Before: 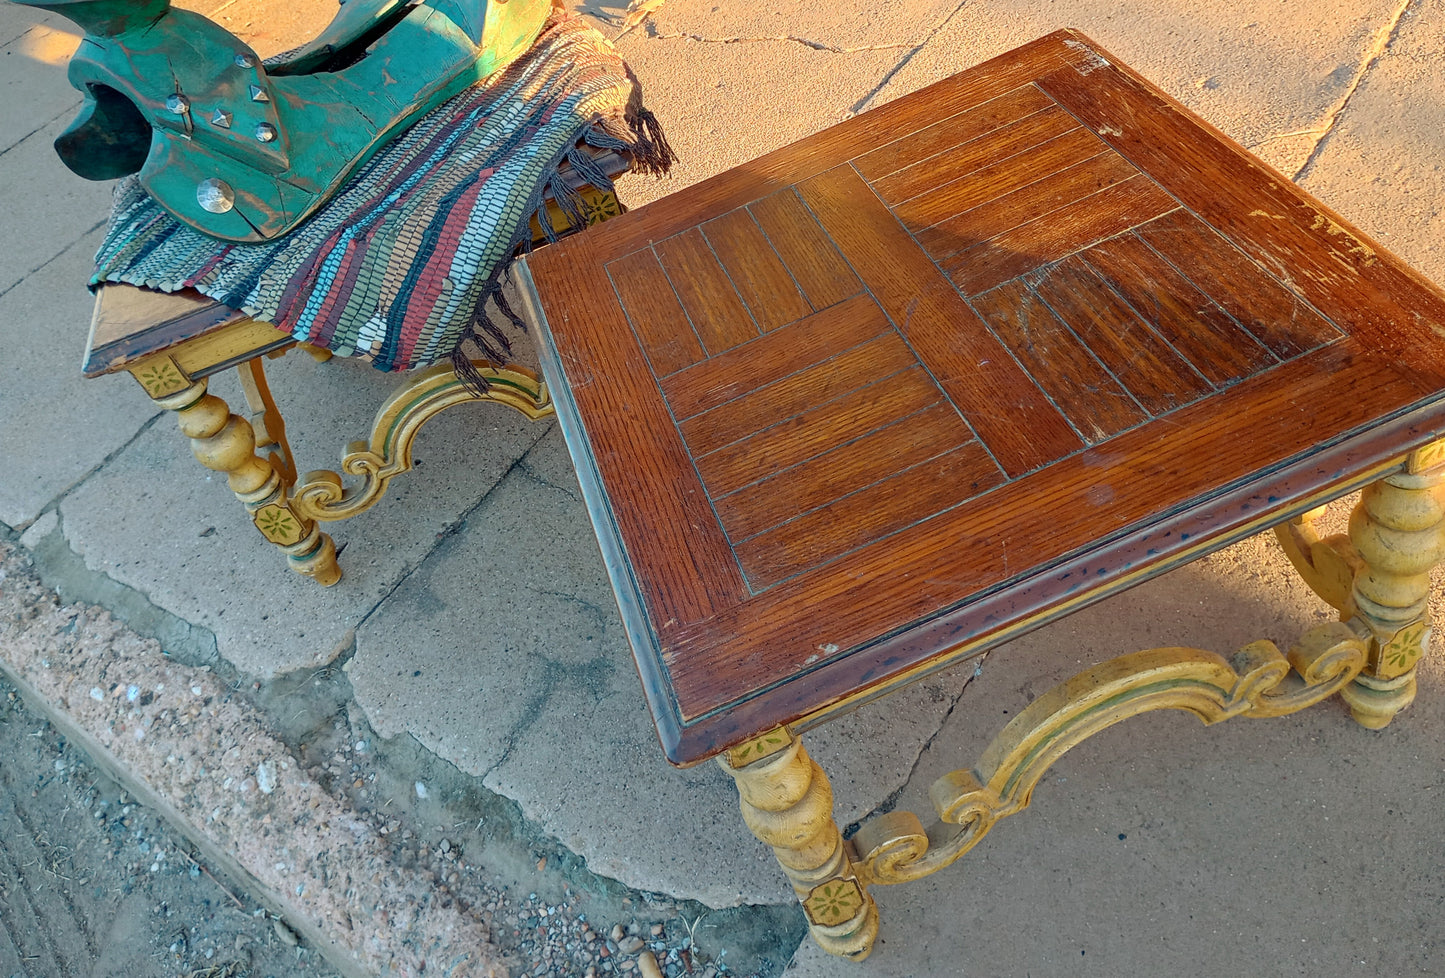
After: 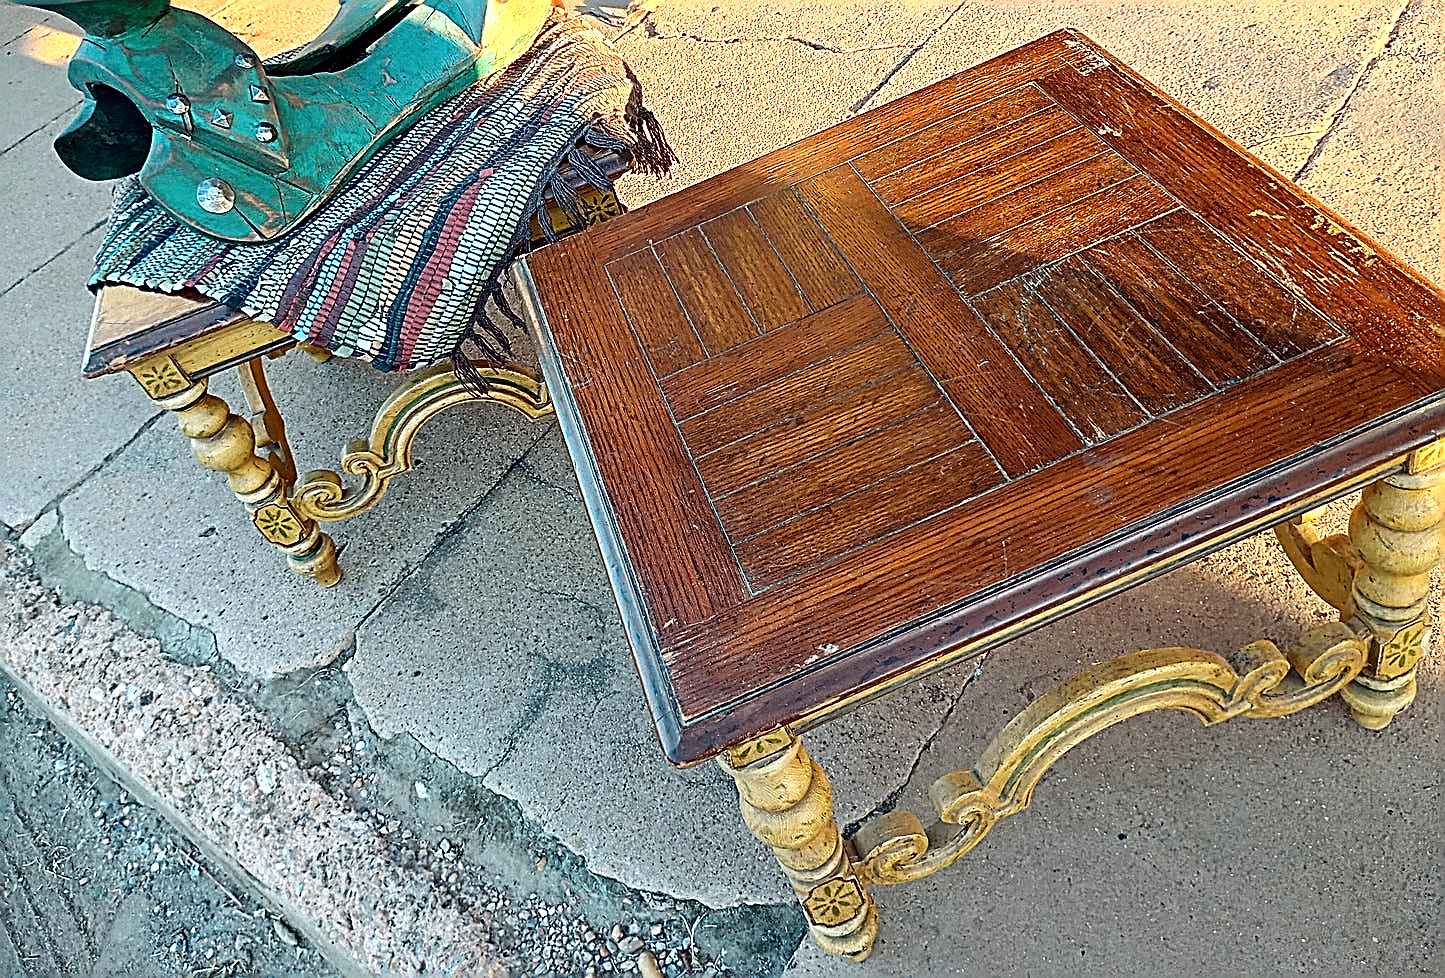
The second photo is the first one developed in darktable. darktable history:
sharpen: amount 1.85
tone equalizer: -8 EV -0.767 EV, -7 EV -0.726 EV, -6 EV -0.582 EV, -5 EV -0.387 EV, -3 EV 0.403 EV, -2 EV 0.6 EV, -1 EV 0.687 EV, +0 EV 0.758 EV, edges refinement/feathering 500, mask exposure compensation -1.57 EV, preserve details no
